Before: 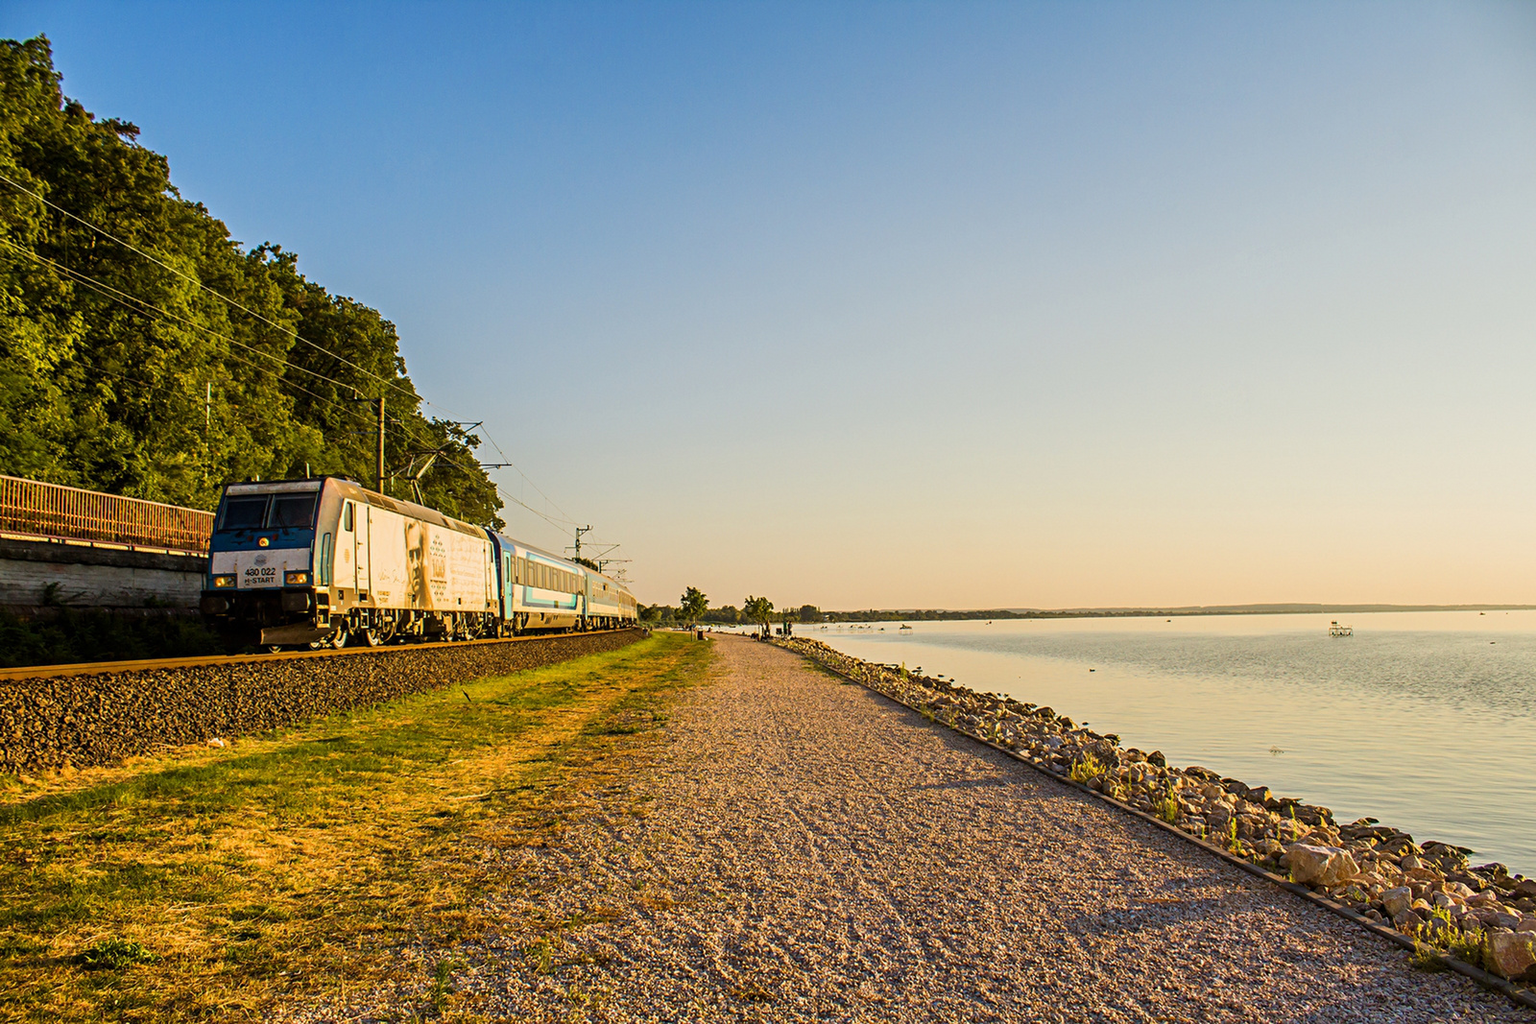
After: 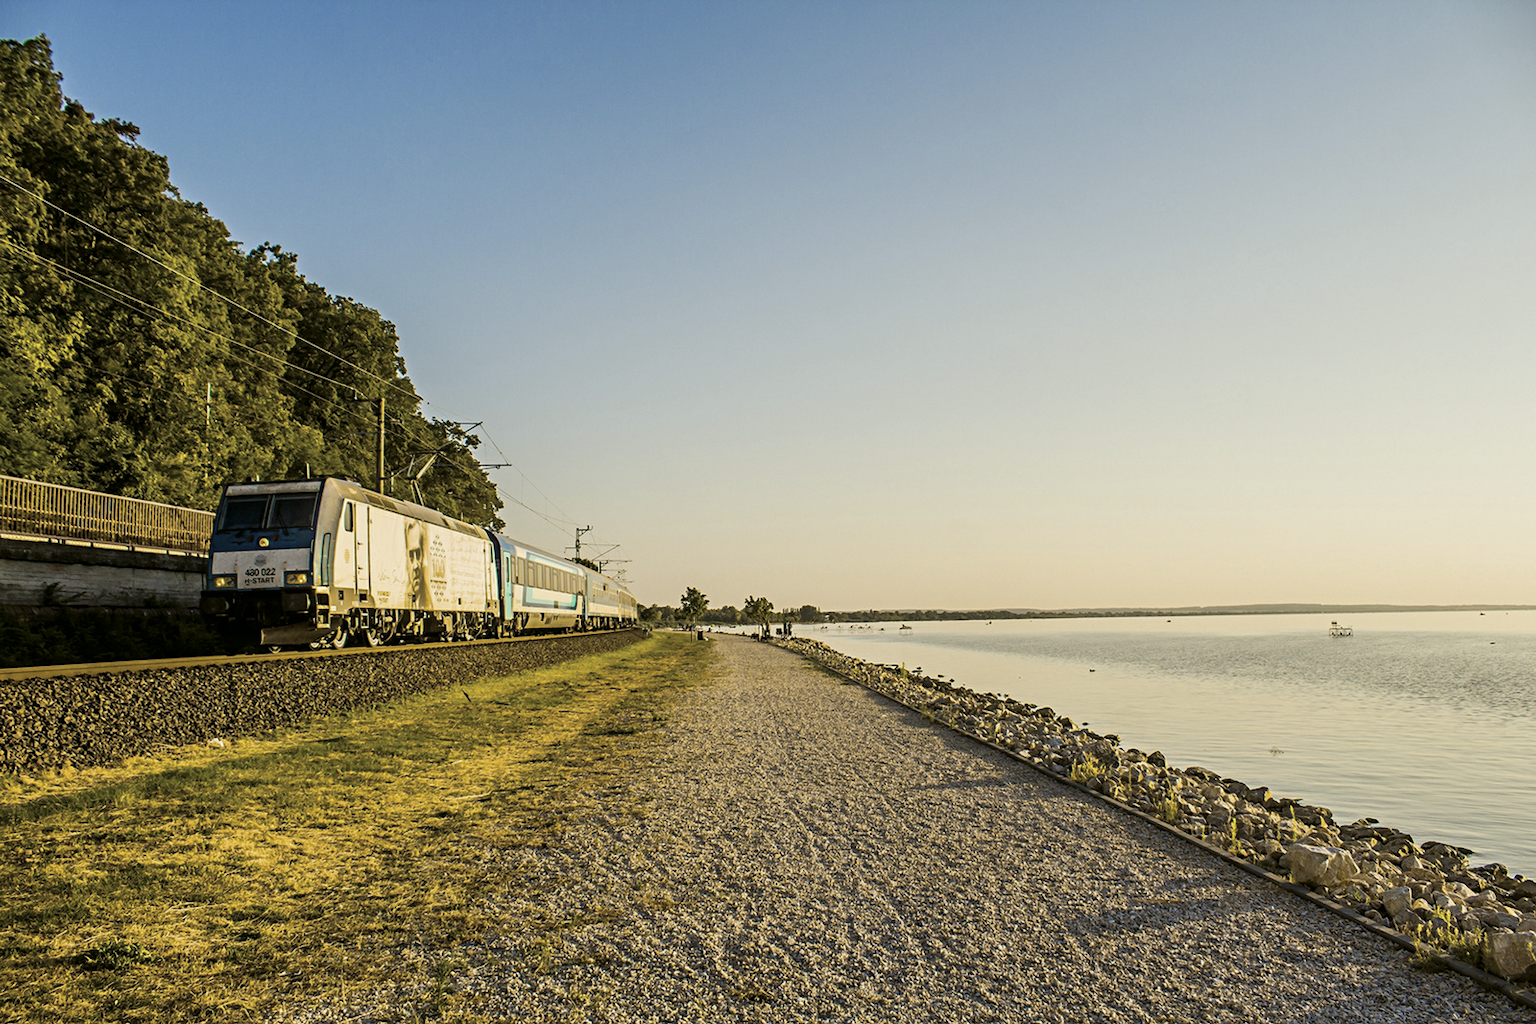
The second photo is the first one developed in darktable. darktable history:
tone curve: curves: ch1 [(0, 0) (0.173, 0.145) (0.467, 0.477) (0.808, 0.611) (1, 1)]; ch2 [(0, 0) (0.255, 0.314) (0.498, 0.509) (0.694, 0.64) (1, 1)], color space Lab, independent channels, preserve colors none
